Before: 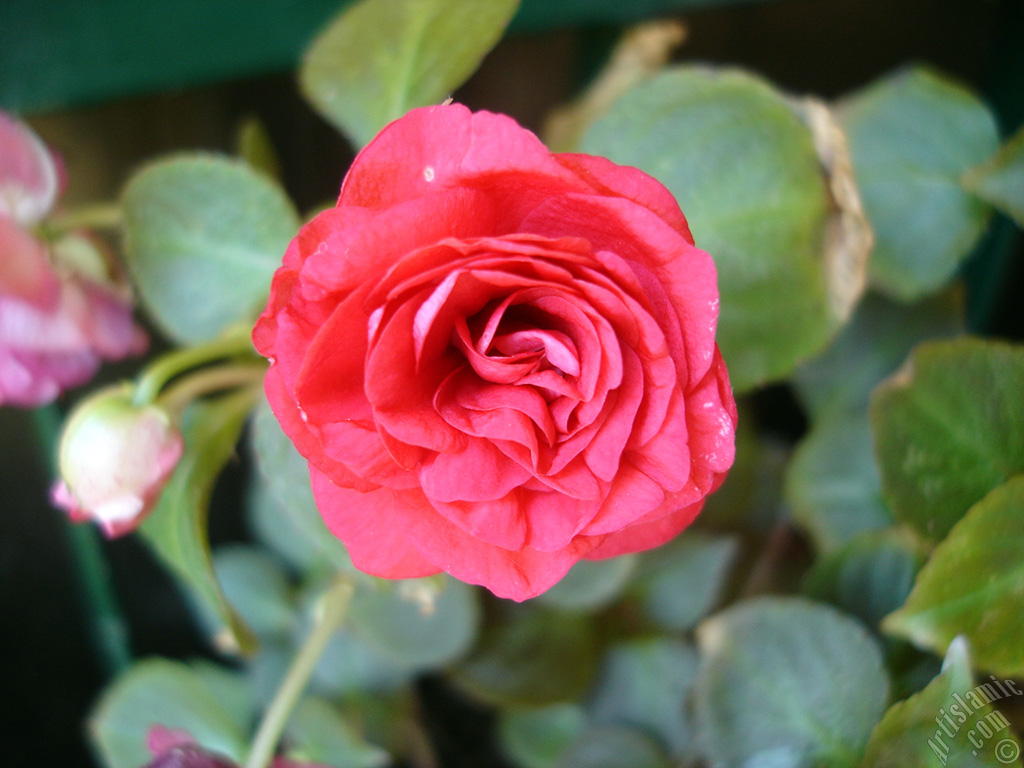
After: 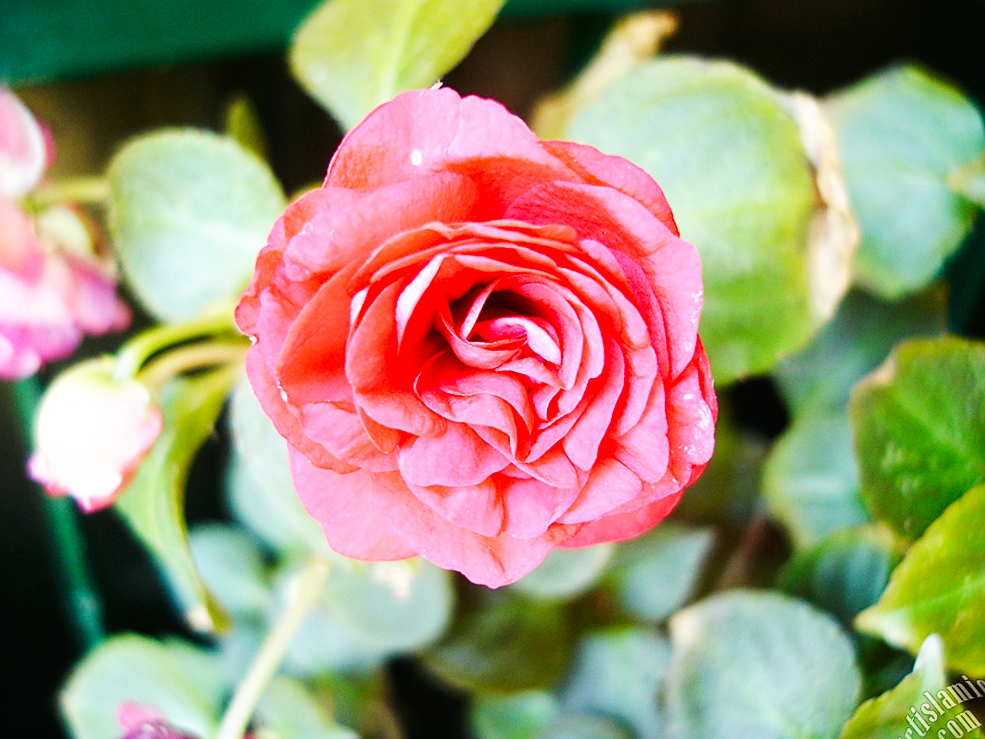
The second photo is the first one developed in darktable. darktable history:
crop and rotate: angle -1.69°
base curve: curves: ch0 [(0, 0) (0.007, 0.004) (0.027, 0.03) (0.046, 0.07) (0.207, 0.54) (0.442, 0.872) (0.673, 0.972) (1, 1)], preserve colors none
sharpen: on, module defaults
